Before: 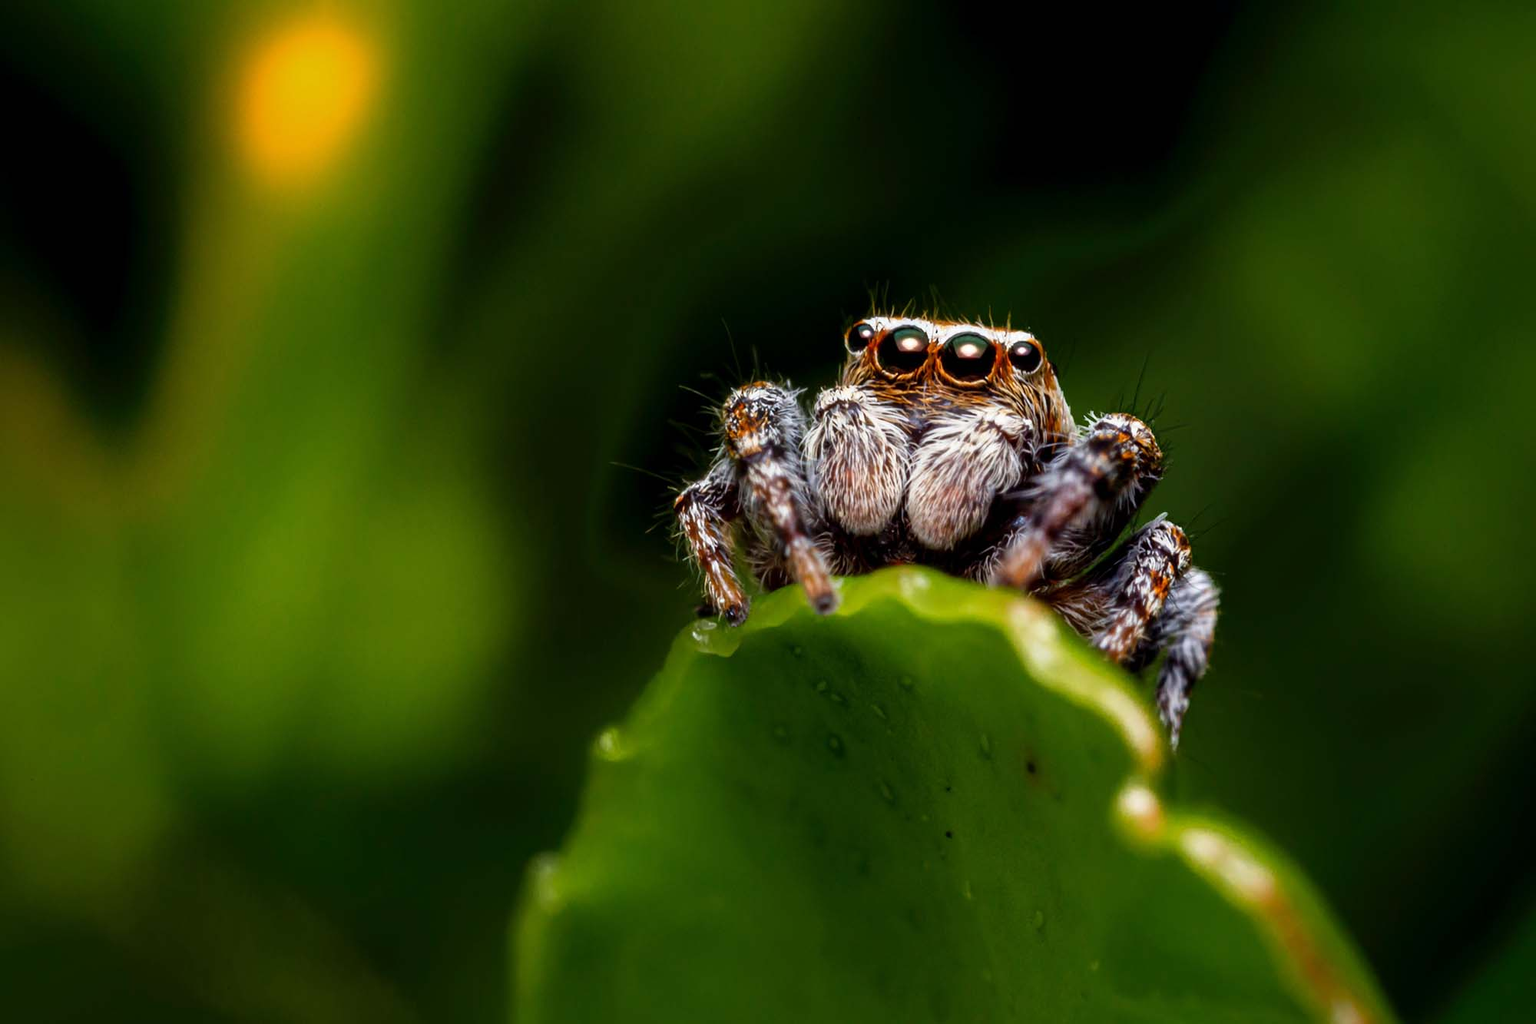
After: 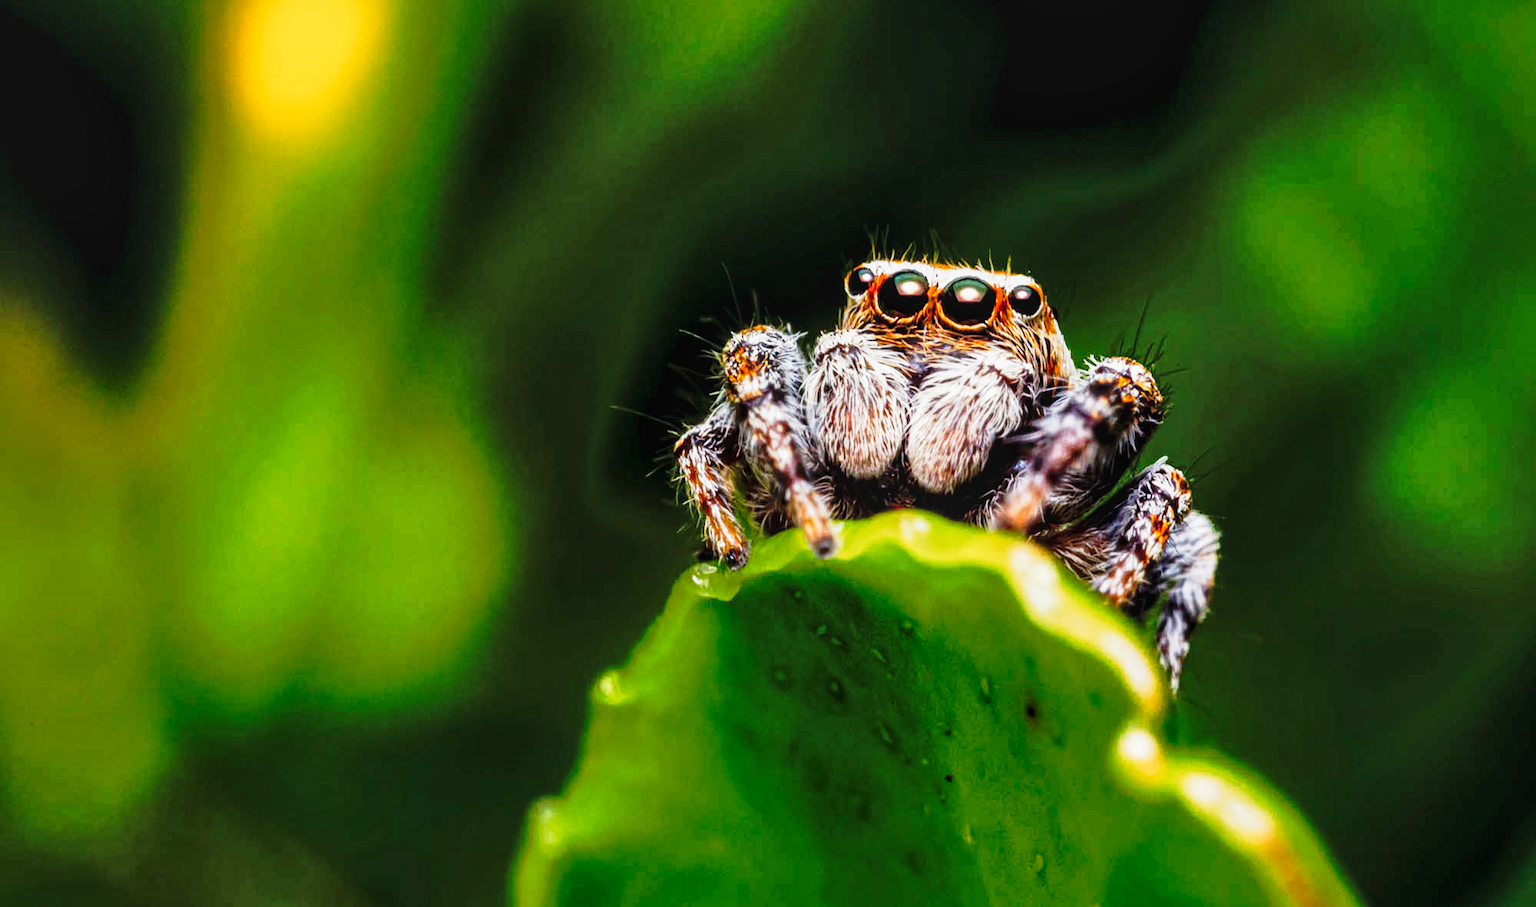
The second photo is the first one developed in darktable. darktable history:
crop and rotate: top 5.488%, bottom 5.806%
tone curve: curves: ch0 [(0, 0.032) (0.094, 0.08) (0.265, 0.208) (0.41, 0.417) (0.498, 0.496) (0.638, 0.673) (0.819, 0.841) (0.96, 0.899)]; ch1 [(0, 0) (0.161, 0.092) (0.37, 0.302) (0.417, 0.434) (0.495, 0.498) (0.576, 0.589) (0.725, 0.765) (1, 1)]; ch2 [(0, 0) (0.352, 0.403) (0.45, 0.469) (0.521, 0.515) (0.59, 0.579) (1, 1)], preserve colors none
exposure: black level correction 0.001, exposure 0.962 EV, compensate highlight preservation false
local contrast: highlights 98%, shadows 85%, detail 160%, midtone range 0.2
shadows and highlights: soften with gaussian
